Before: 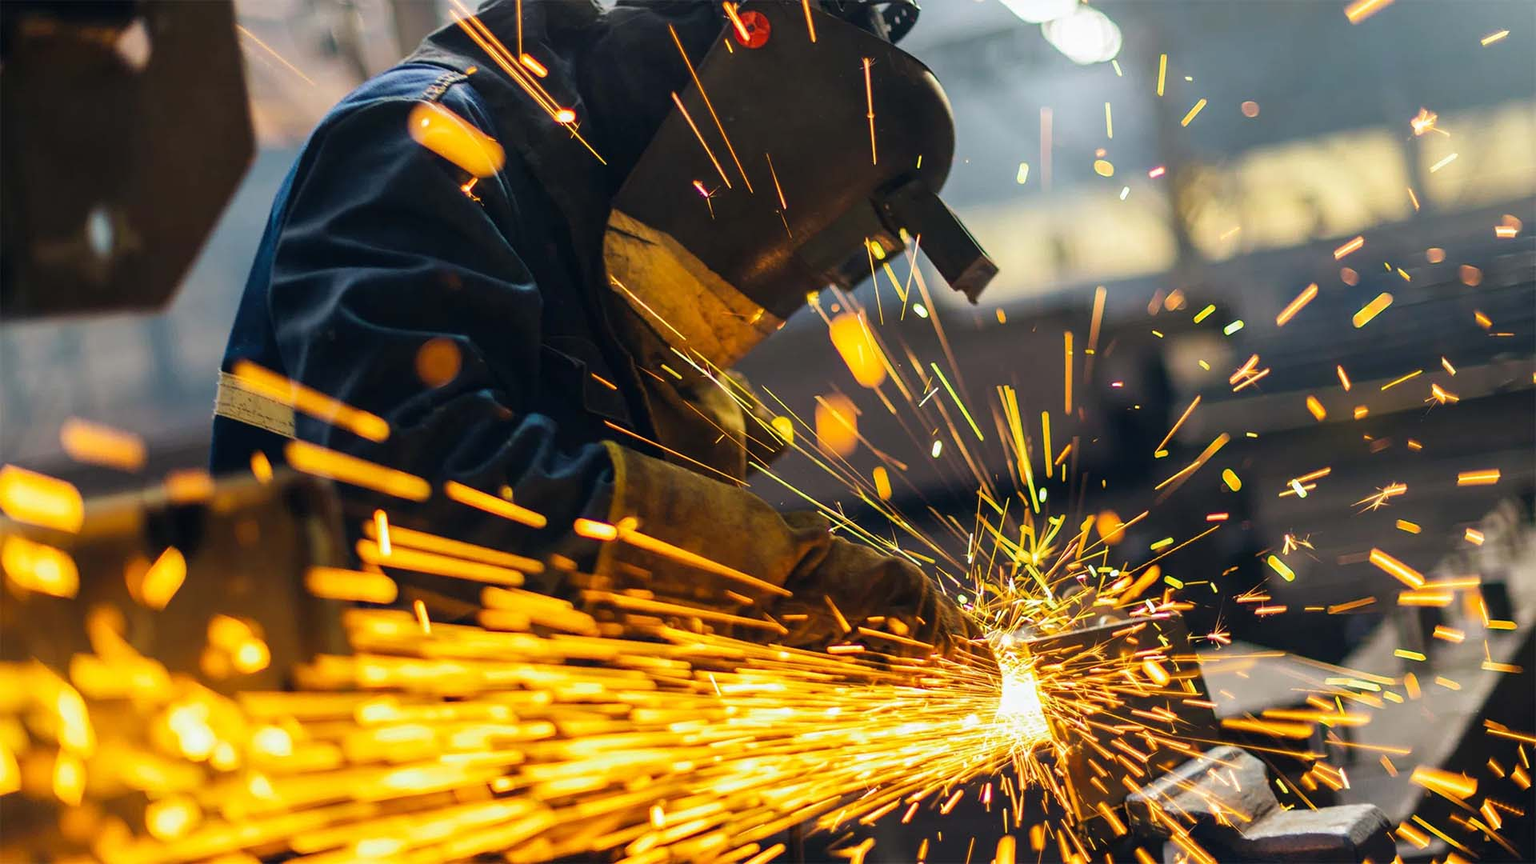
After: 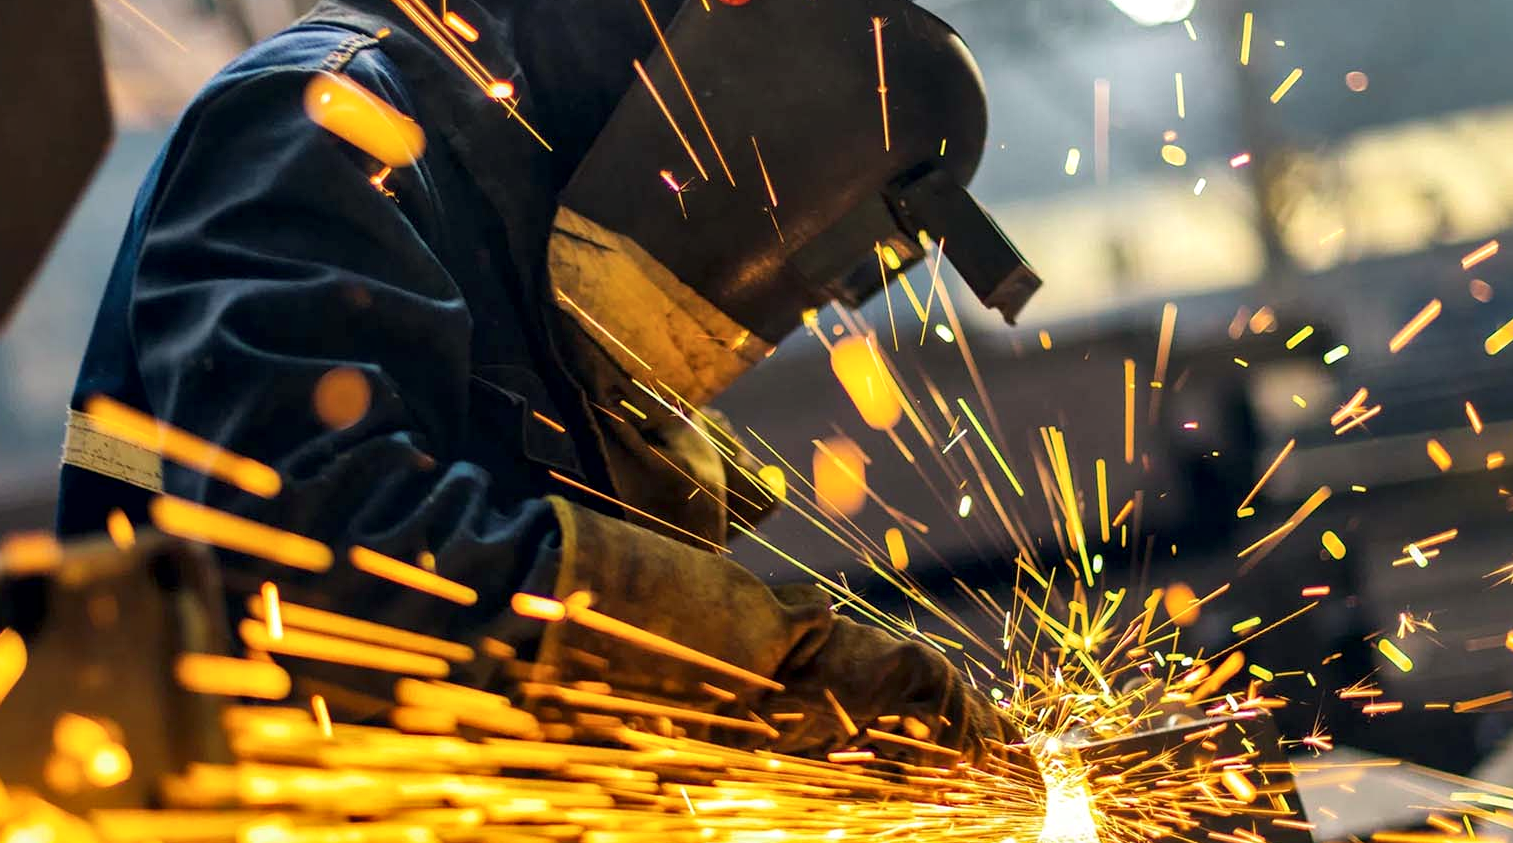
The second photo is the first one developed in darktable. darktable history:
white balance: red 1.009, blue 0.985
crop and rotate: left 10.77%, top 5.1%, right 10.41%, bottom 16.76%
local contrast: mode bilateral grid, contrast 25, coarseness 60, detail 151%, midtone range 0.2
